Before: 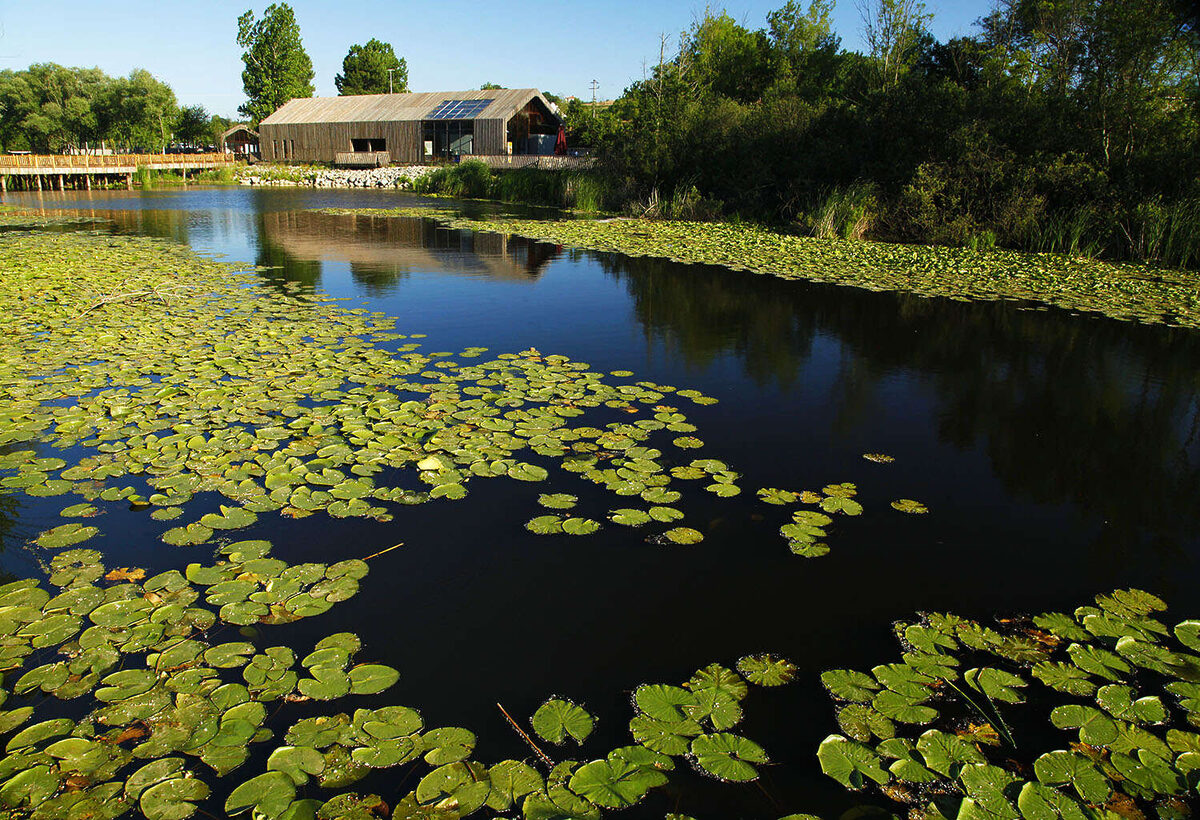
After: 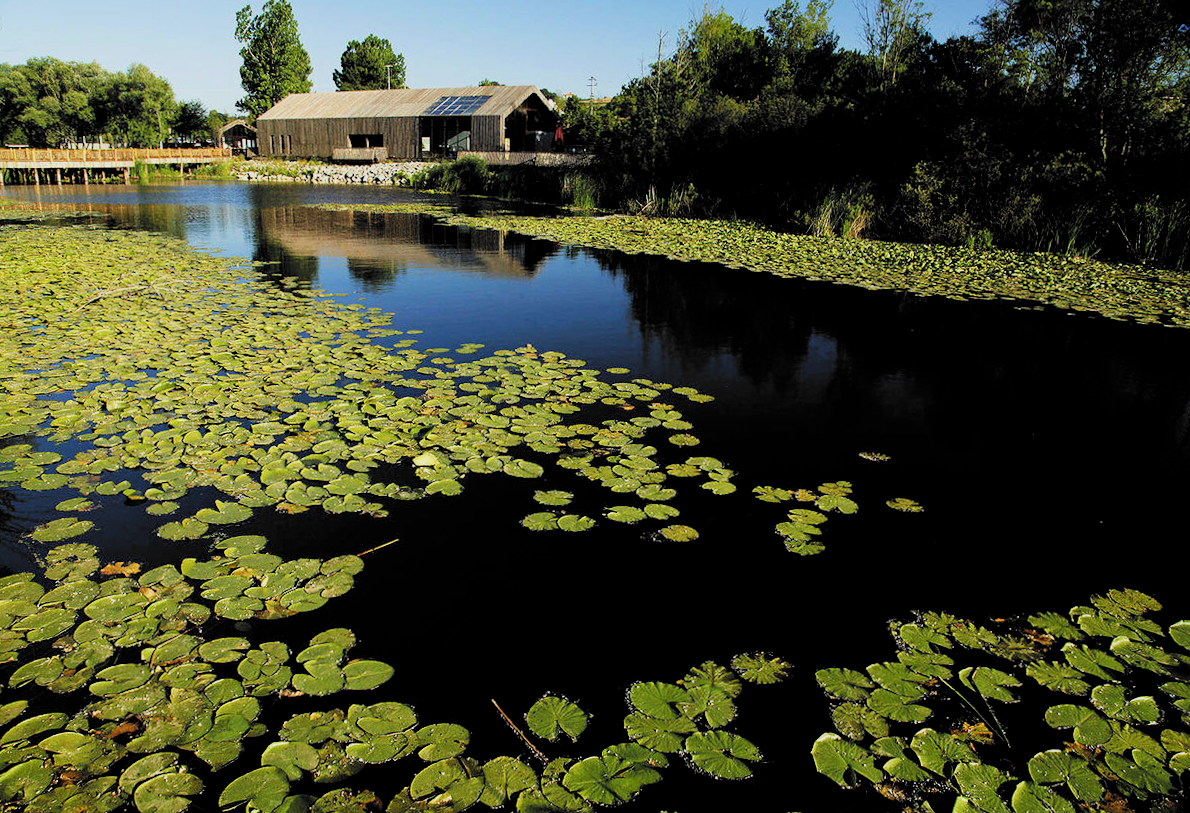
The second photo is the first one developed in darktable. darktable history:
filmic rgb: black relative exposure -5.03 EV, white relative exposure 3.51 EV, threshold 2.97 EV, hardness 3.19, contrast 1.19, highlights saturation mix -49.53%, color science v6 (2022), enable highlight reconstruction true
crop and rotate: angle -0.316°
tone equalizer: -8 EV -0.568 EV, edges refinement/feathering 500, mask exposure compensation -1.57 EV, preserve details no
